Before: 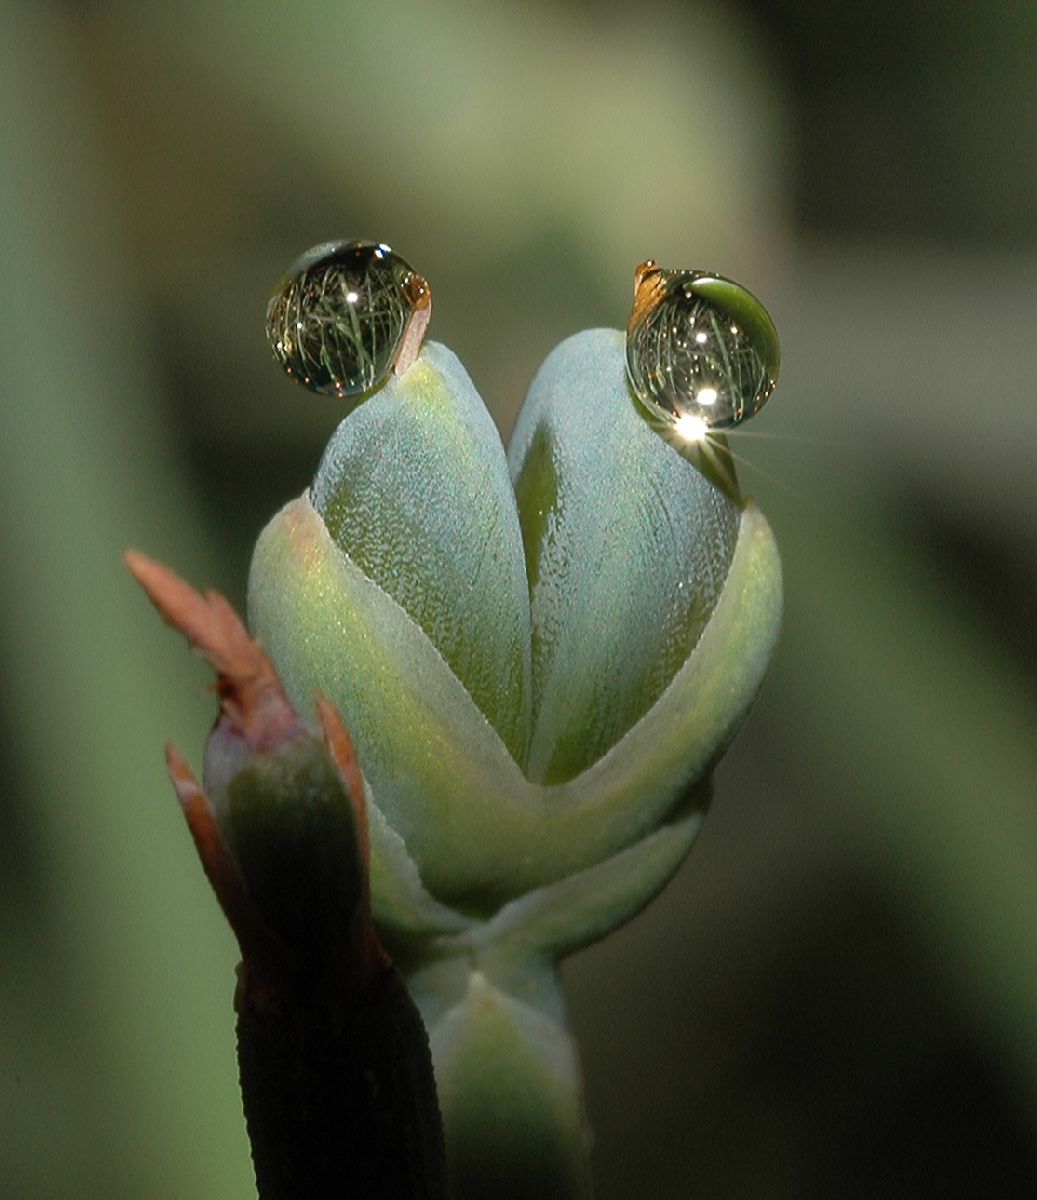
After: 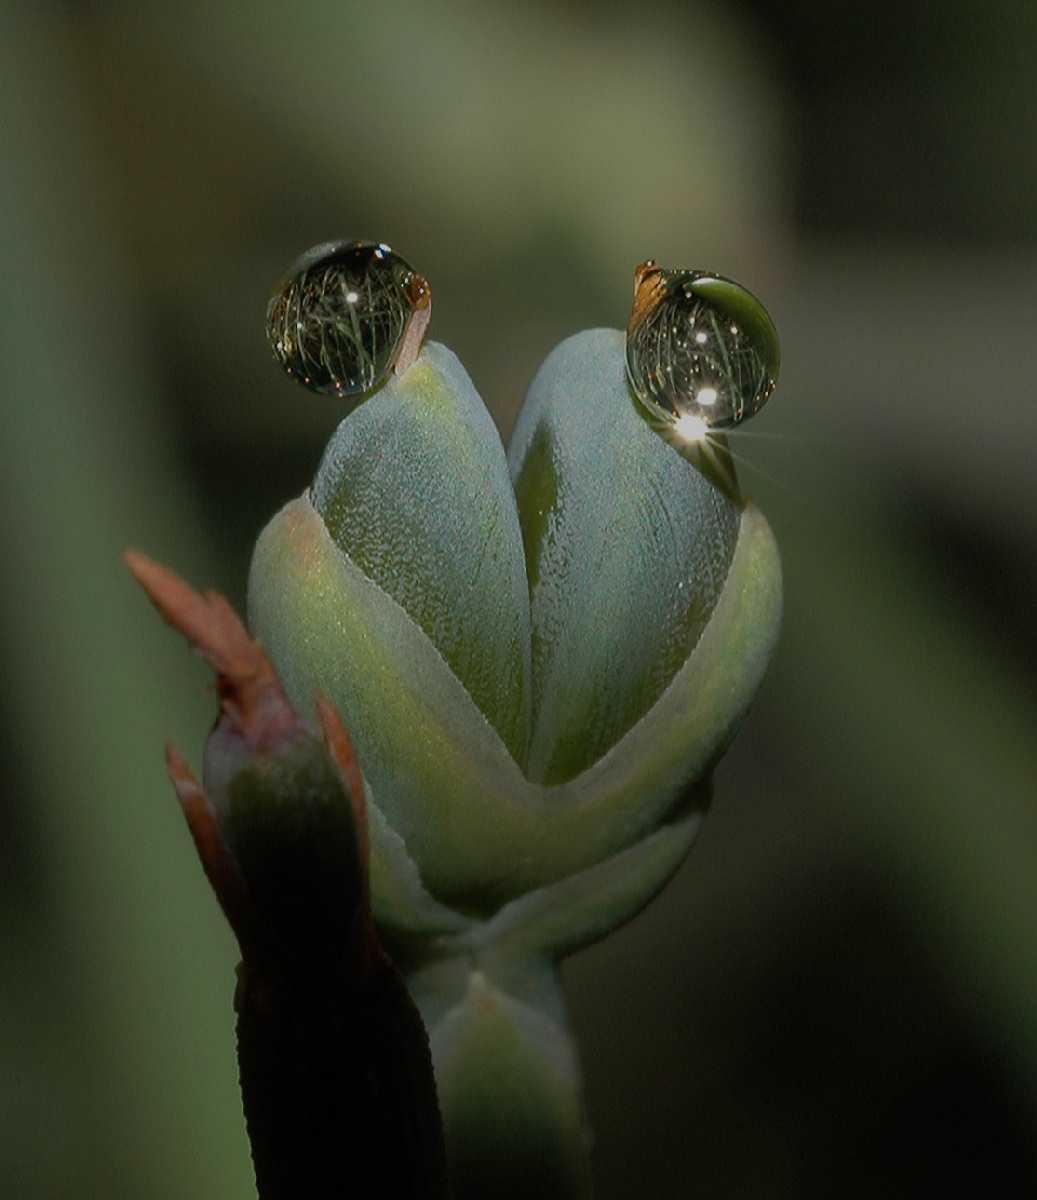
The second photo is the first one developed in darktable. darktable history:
exposure: exposure -0.93 EV, compensate highlight preservation false
